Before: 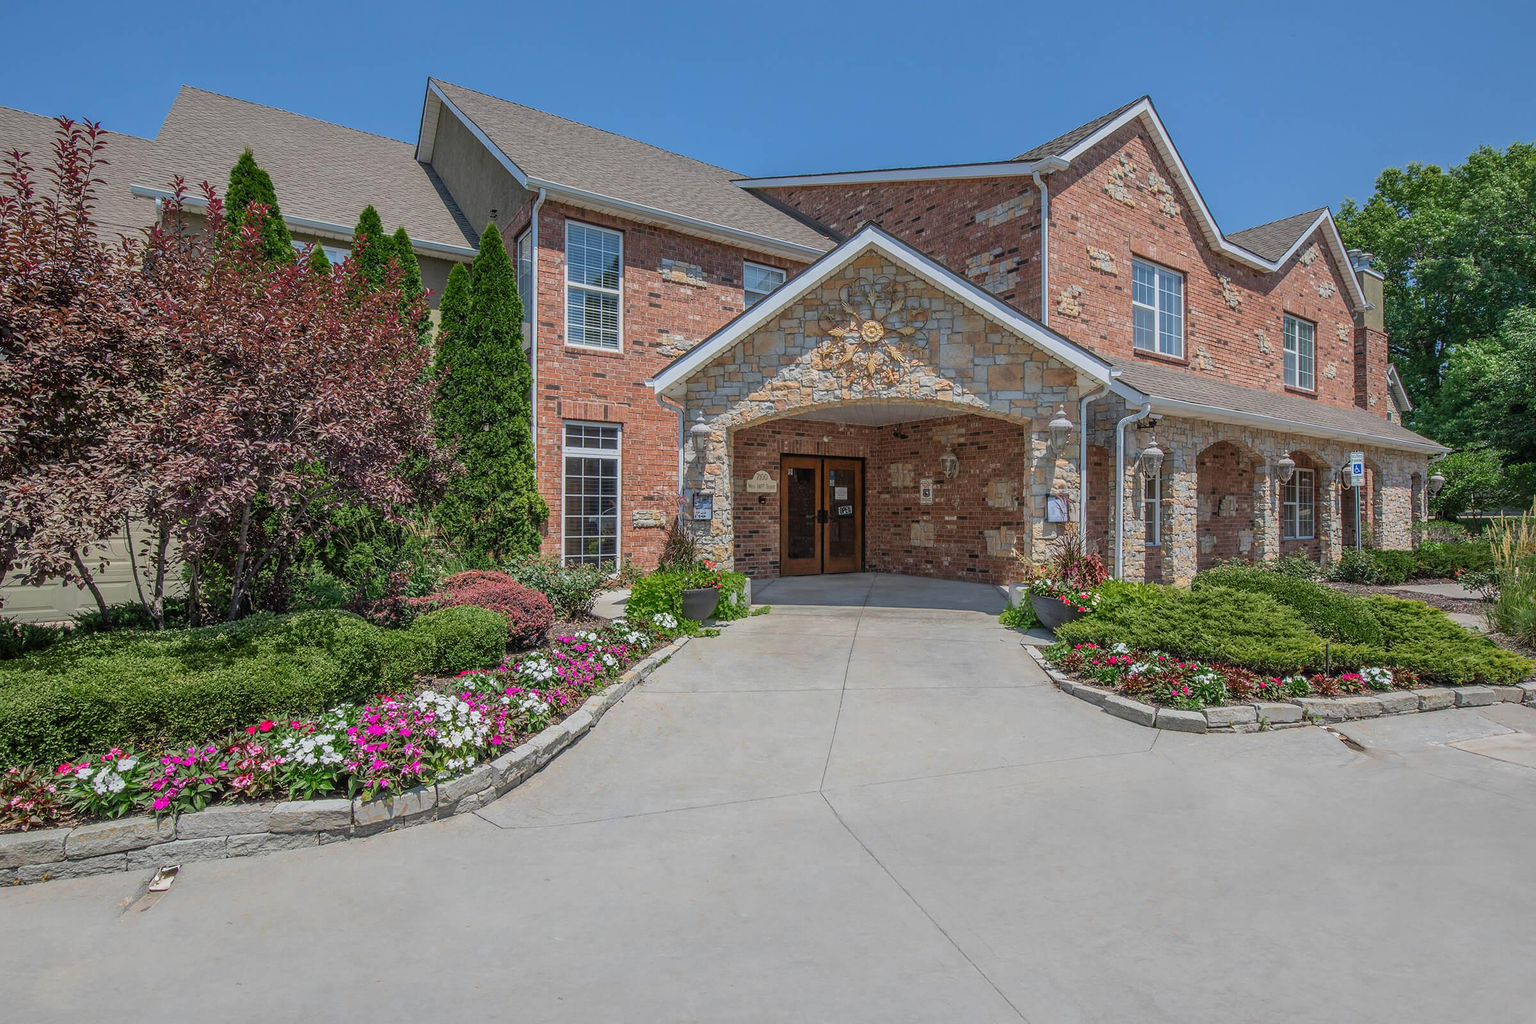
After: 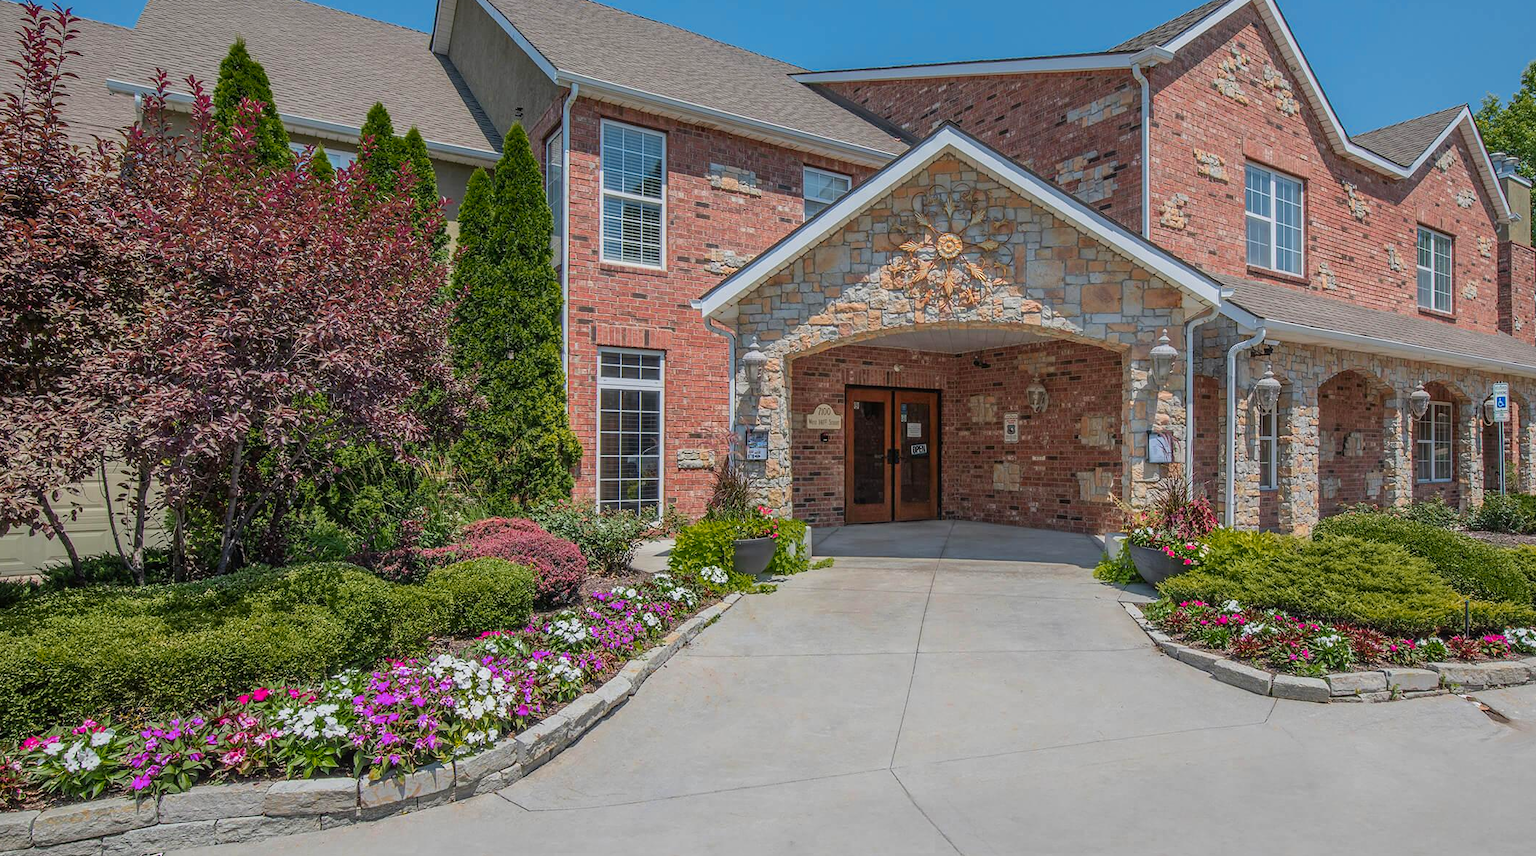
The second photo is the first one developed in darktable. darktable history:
crop and rotate: left 2.425%, top 11.305%, right 9.6%, bottom 15.08%
color zones: curves: ch1 [(0.235, 0.558) (0.75, 0.5)]; ch2 [(0.25, 0.462) (0.749, 0.457)], mix 40.67%
